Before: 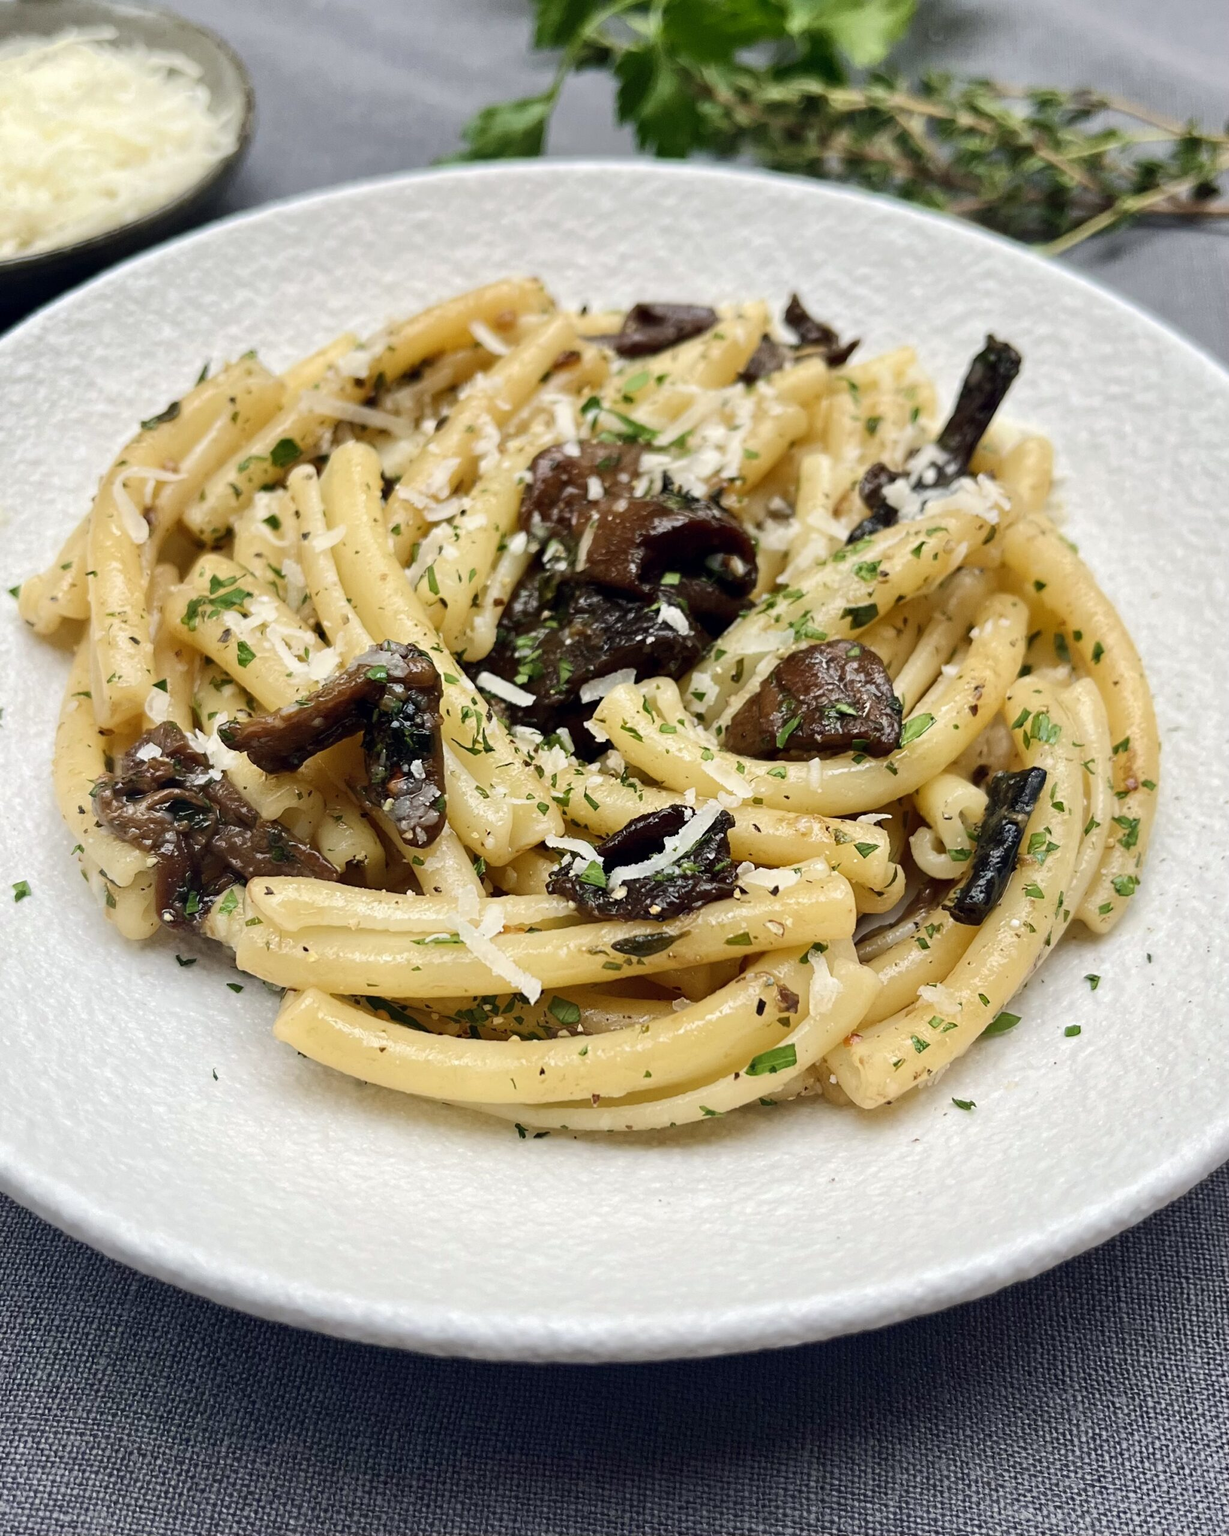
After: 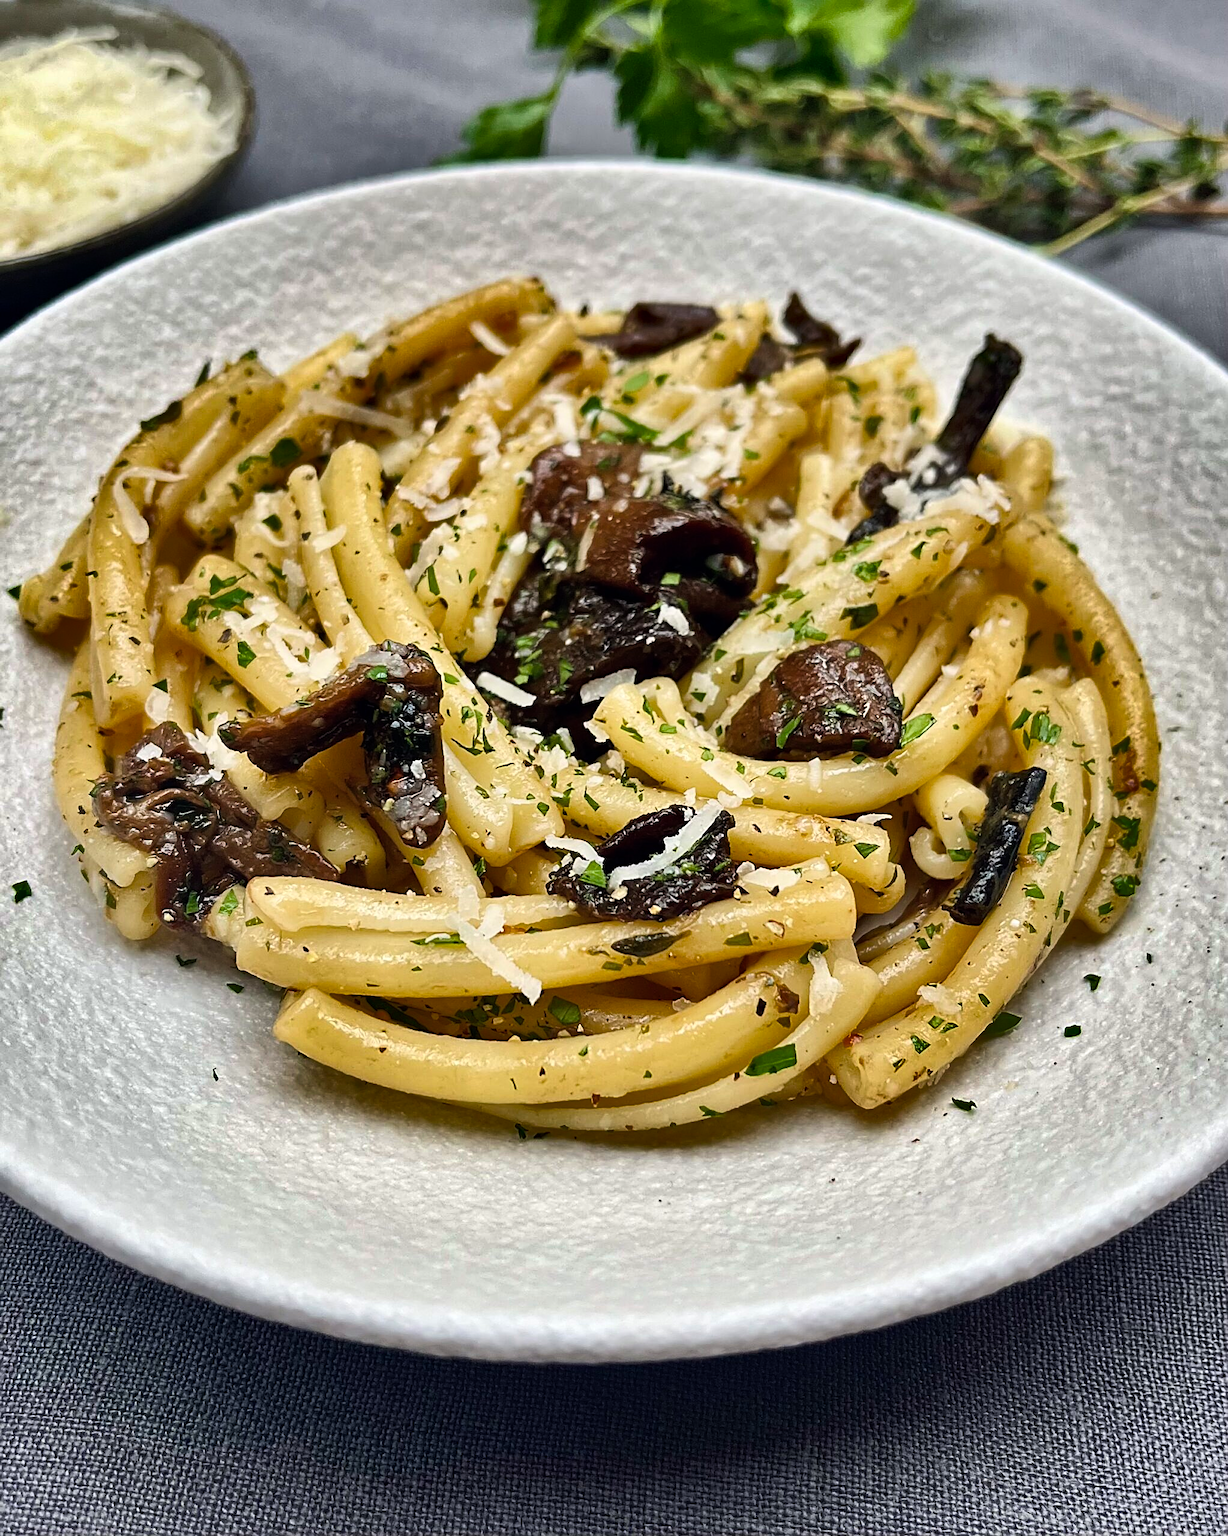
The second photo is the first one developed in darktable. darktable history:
rgb curve: curves: ch0 [(0, 0) (0.078, 0.051) (0.929, 0.956) (1, 1)], compensate middle gray true
shadows and highlights: shadows 24.5, highlights -78.15, soften with gaussian
sharpen: on, module defaults
color balance rgb: shadows fall-off 101%, linear chroma grading › mid-tones 7.63%, perceptual saturation grading › mid-tones 11.68%, mask middle-gray fulcrum 22.45%, global vibrance 10.11%, saturation formula JzAzBz (2021)
